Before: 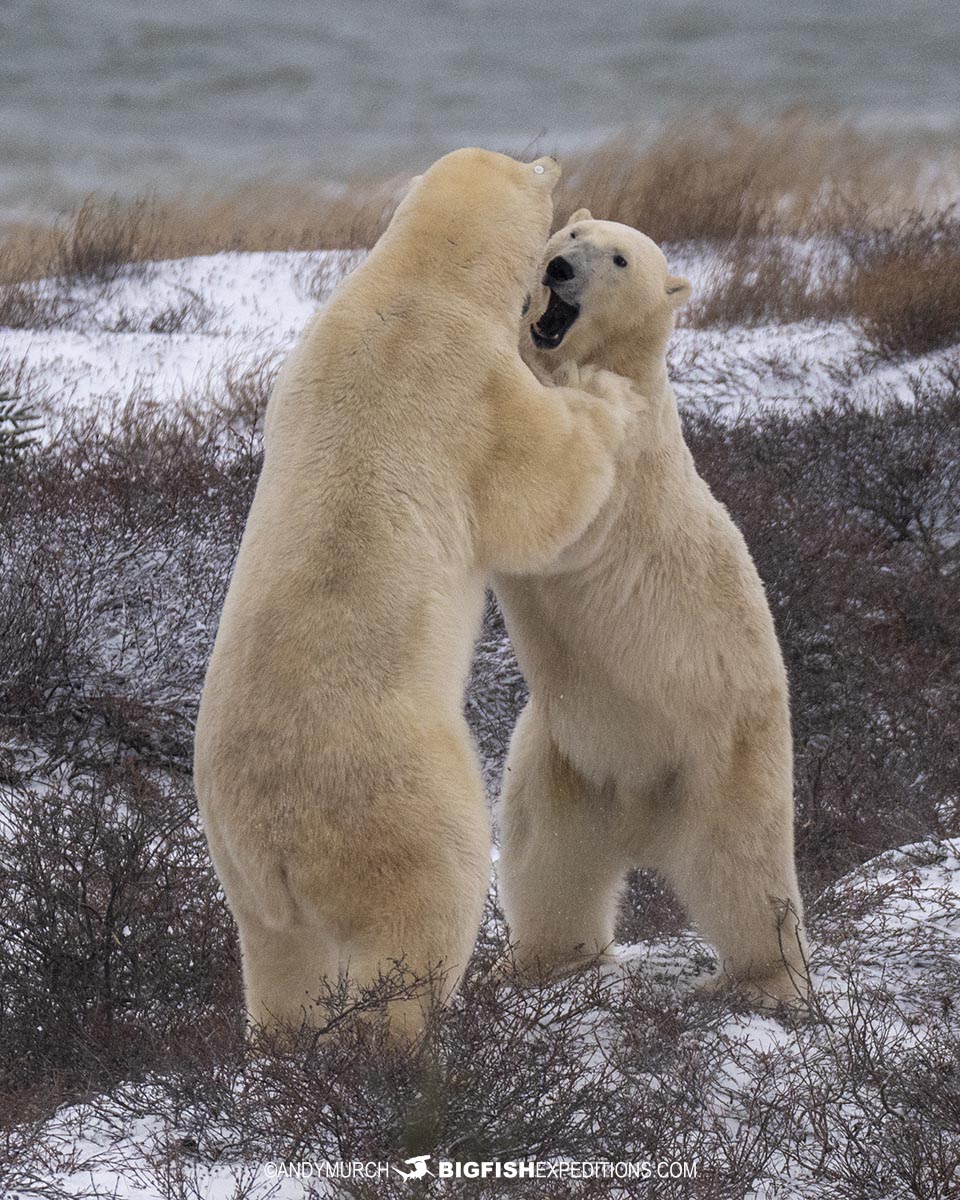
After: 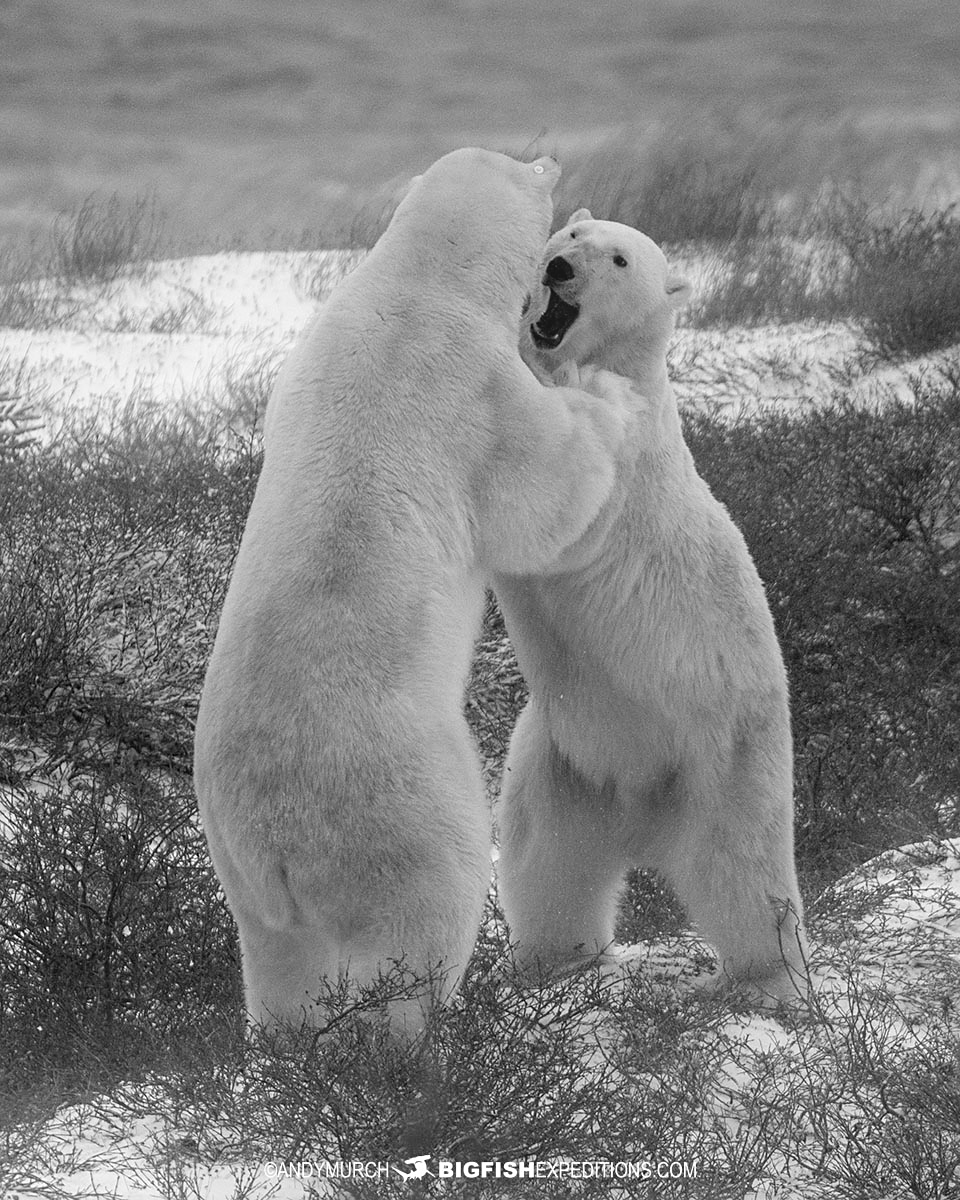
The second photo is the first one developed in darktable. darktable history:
bloom: on, module defaults
sharpen: amount 0.2
monochrome: a 2.21, b -1.33, size 2.2
